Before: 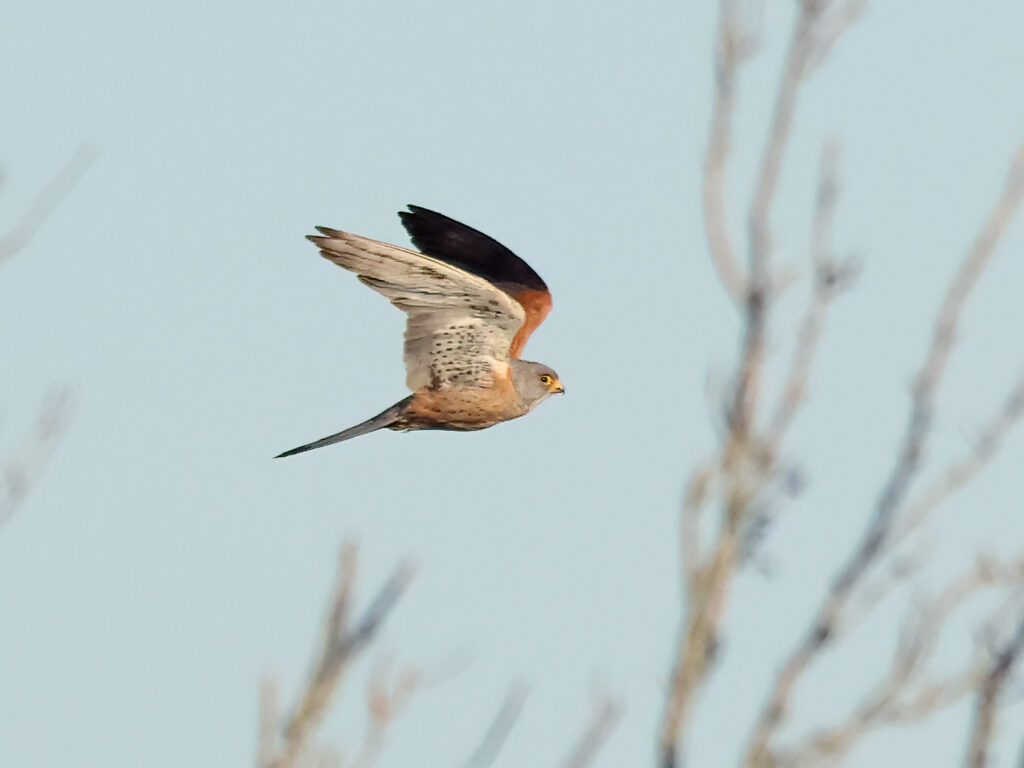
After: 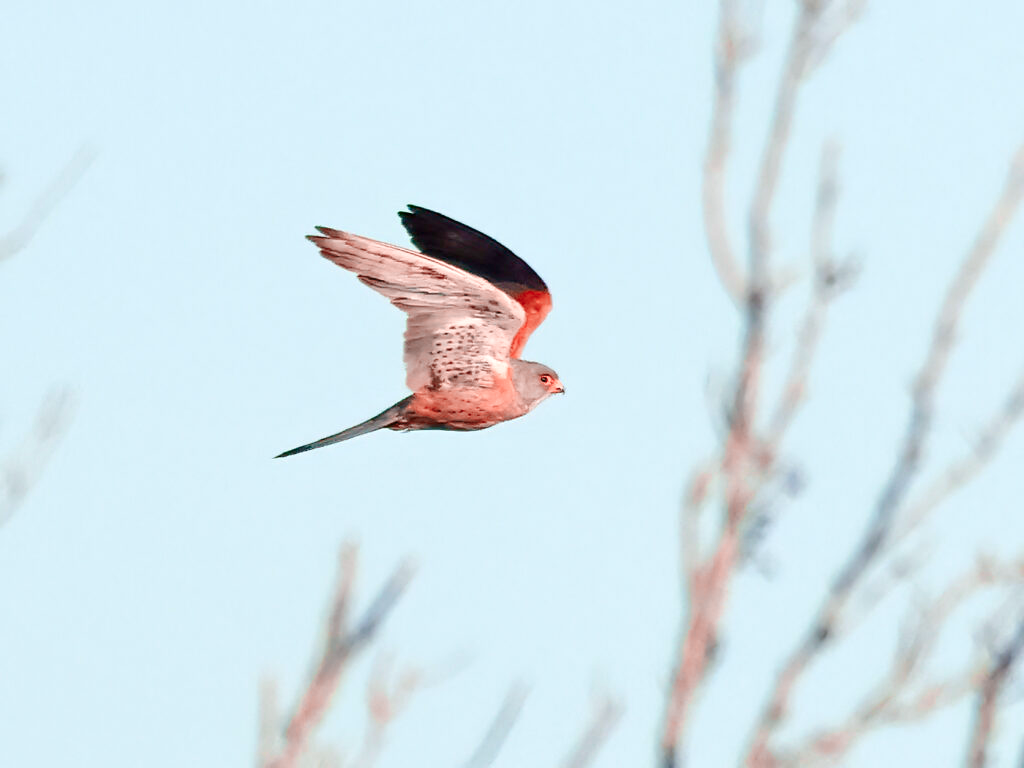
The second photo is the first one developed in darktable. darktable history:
white balance: red 0.982, blue 1.018
color balance rgb: perceptual saturation grading › global saturation 20%, perceptual saturation grading › highlights -50%, perceptual saturation grading › shadows 30%, perceptual brilliance grading › global brilliance 10%, perceptual brilliance grading › shadows 15%
color zones: curves: ch2 [(0, 0.5) (0.084, 0.497) (0.323, 0.335) (0.4, 0.497) (1, 0.5)], process mode strong
contrast brightness saturation: contrast 0.08, saturation 0.2
